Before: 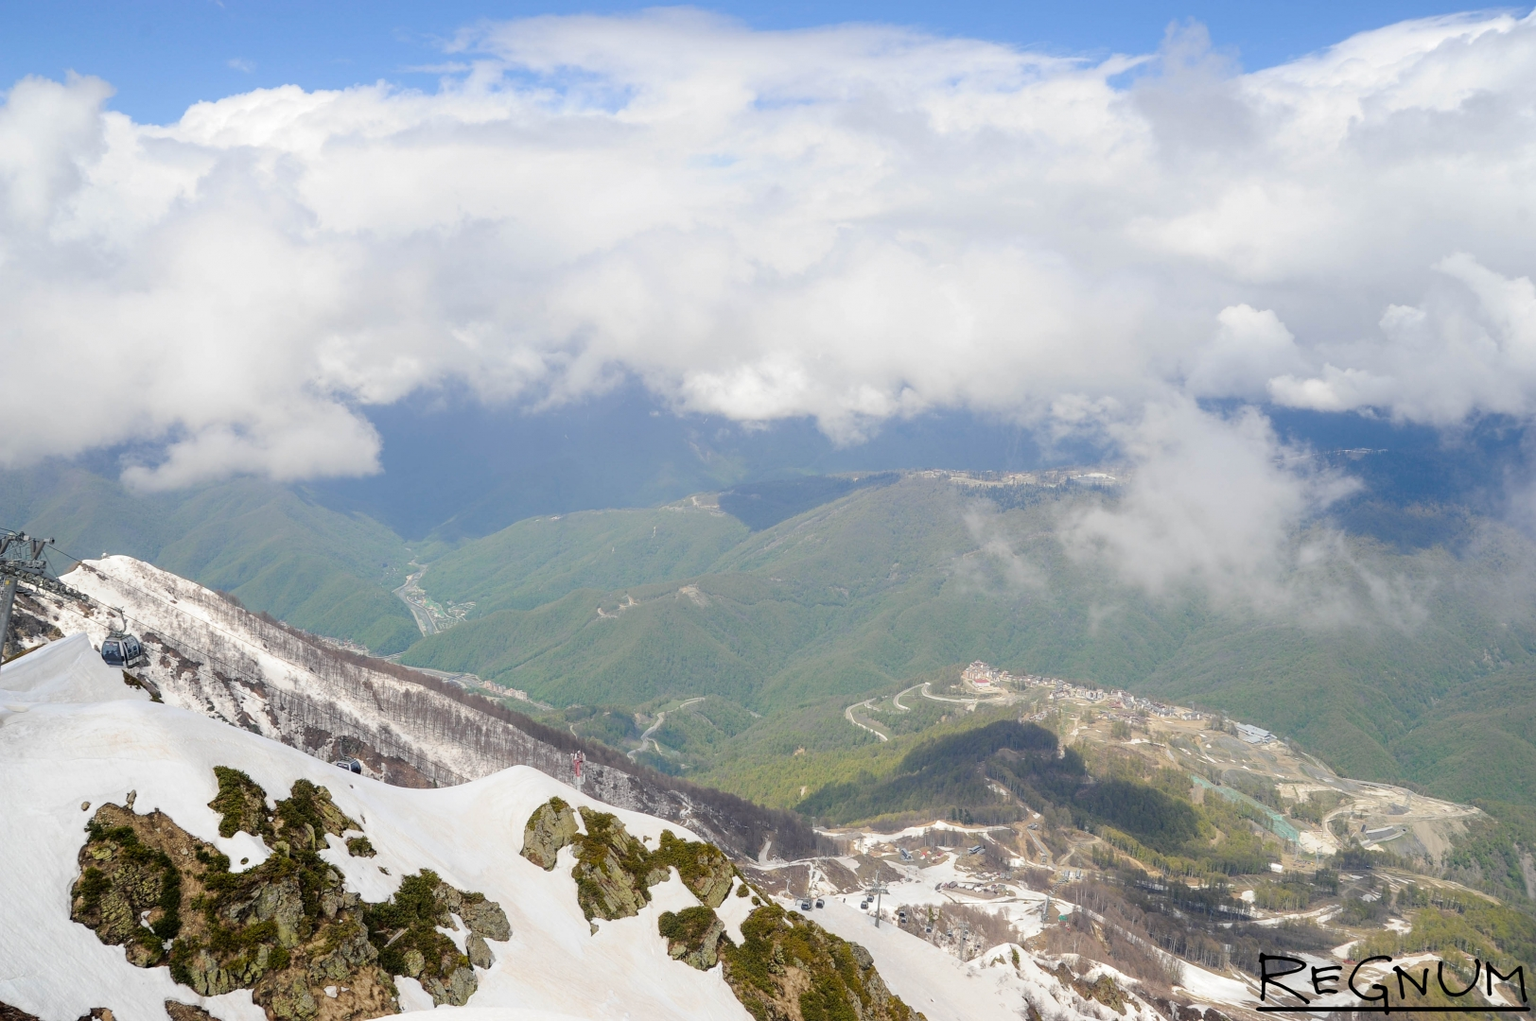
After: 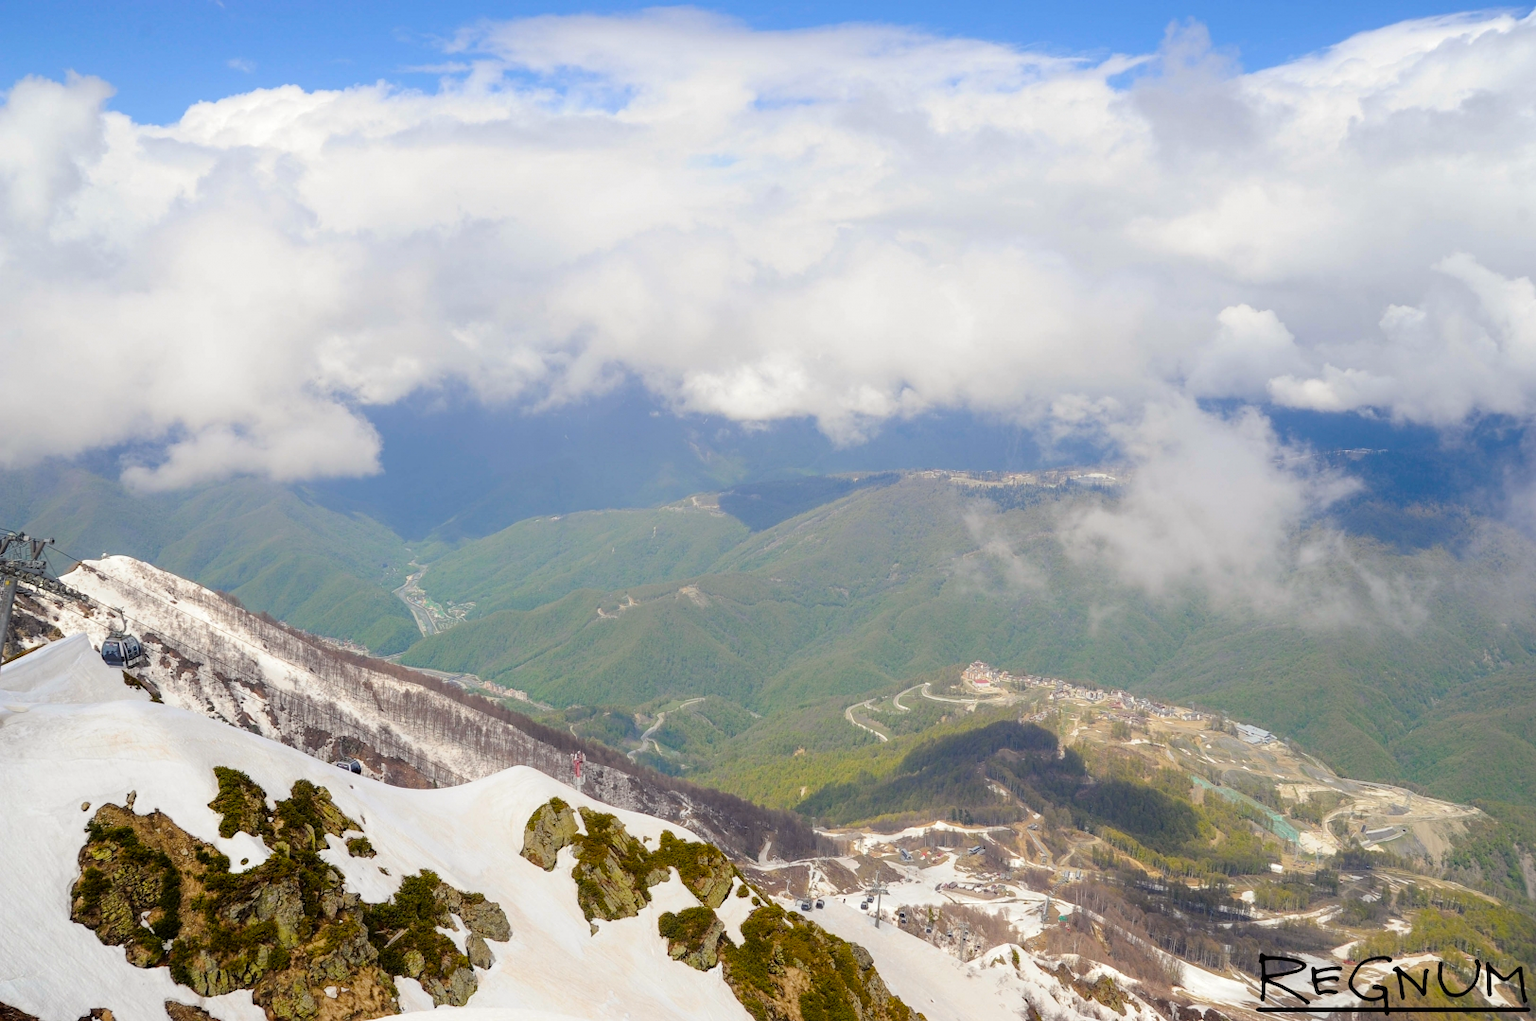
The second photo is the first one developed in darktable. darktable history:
color balance rgb: power › luminance -3.773%, power › chroma 0.542%, power › hue 40.84°, perceptual saturation grading › global saturation 36.593%
